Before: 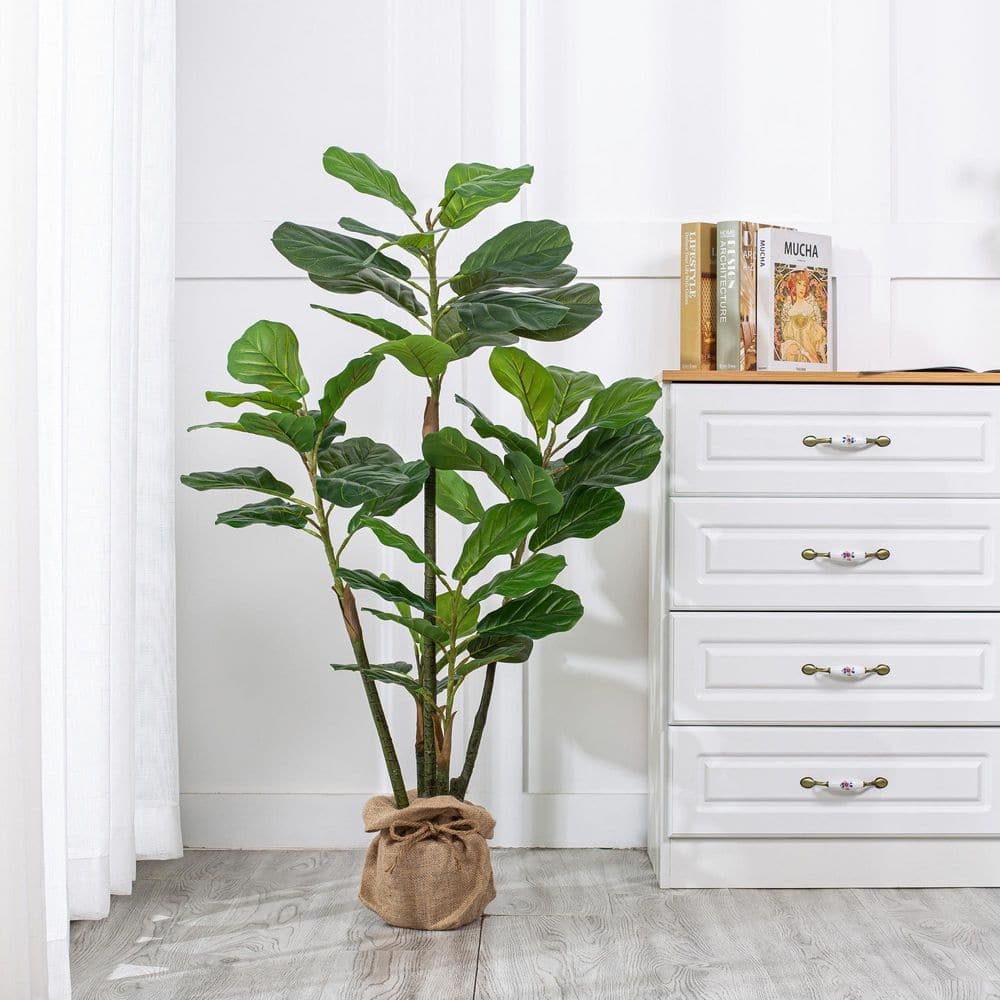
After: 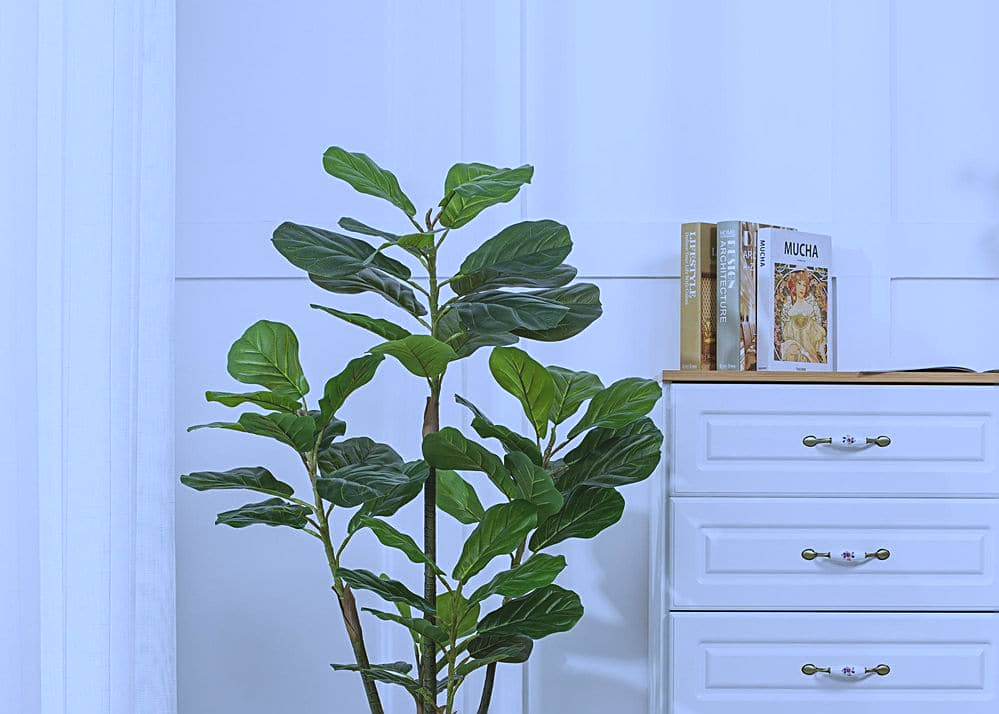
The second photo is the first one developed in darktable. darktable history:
white balance: red 0.871, blue 1.249
crop: bottom 28.576%
exposure: black level correction -0.015, exposure -0.5 EV, compensate highlight preservation false
sharpen: on, module defaults
